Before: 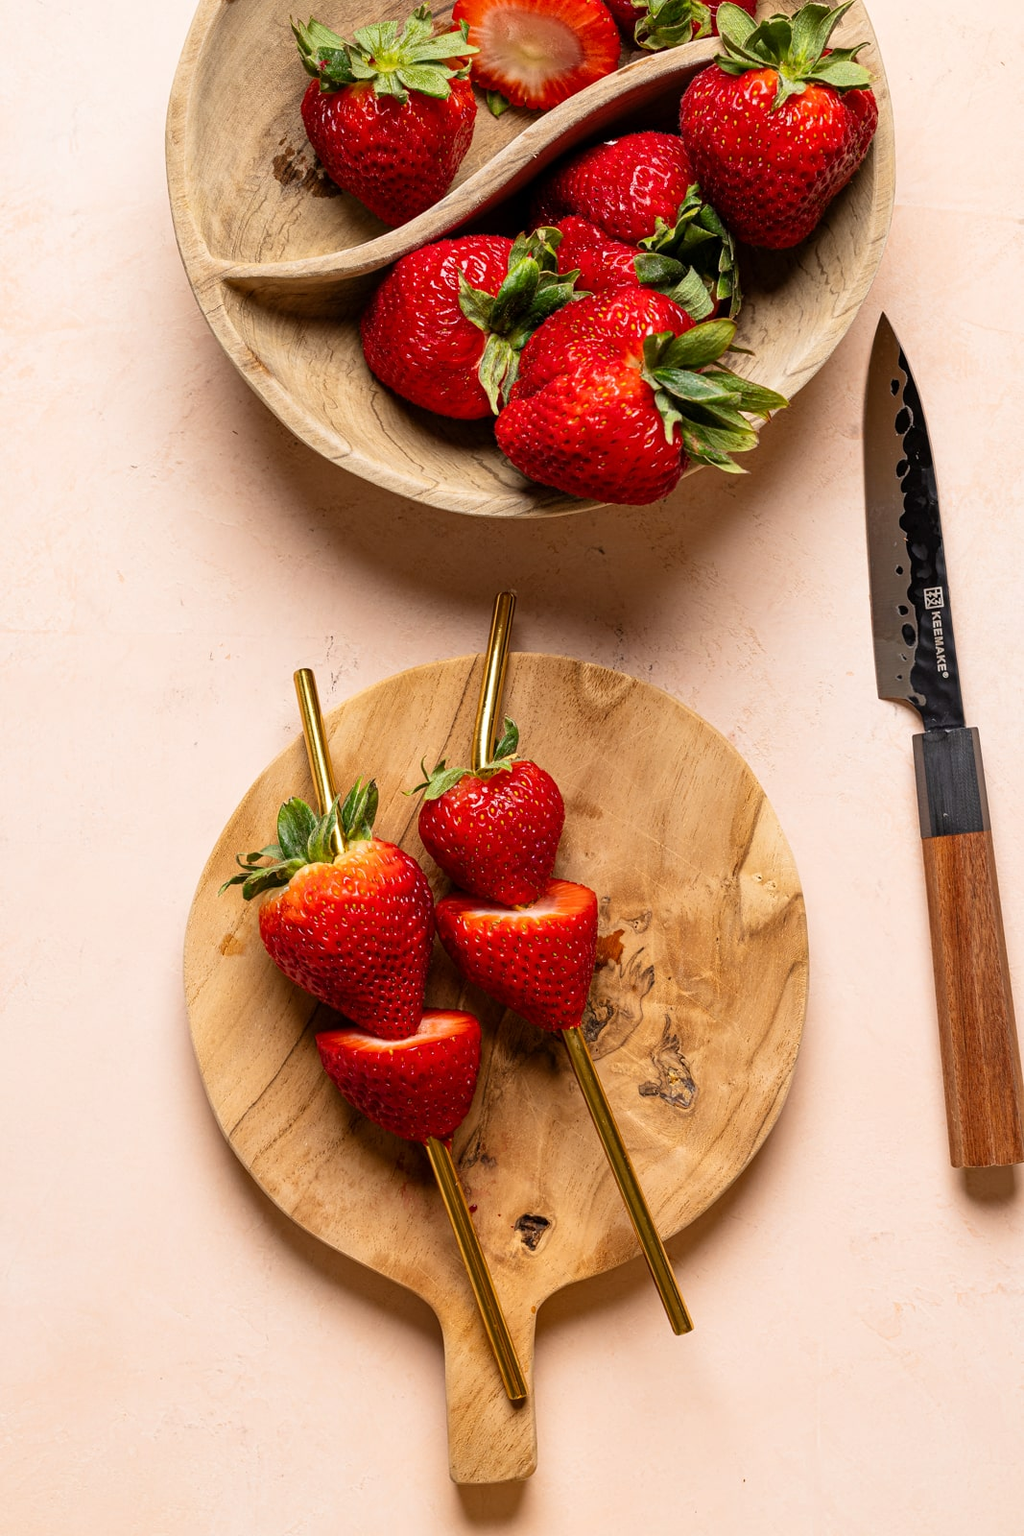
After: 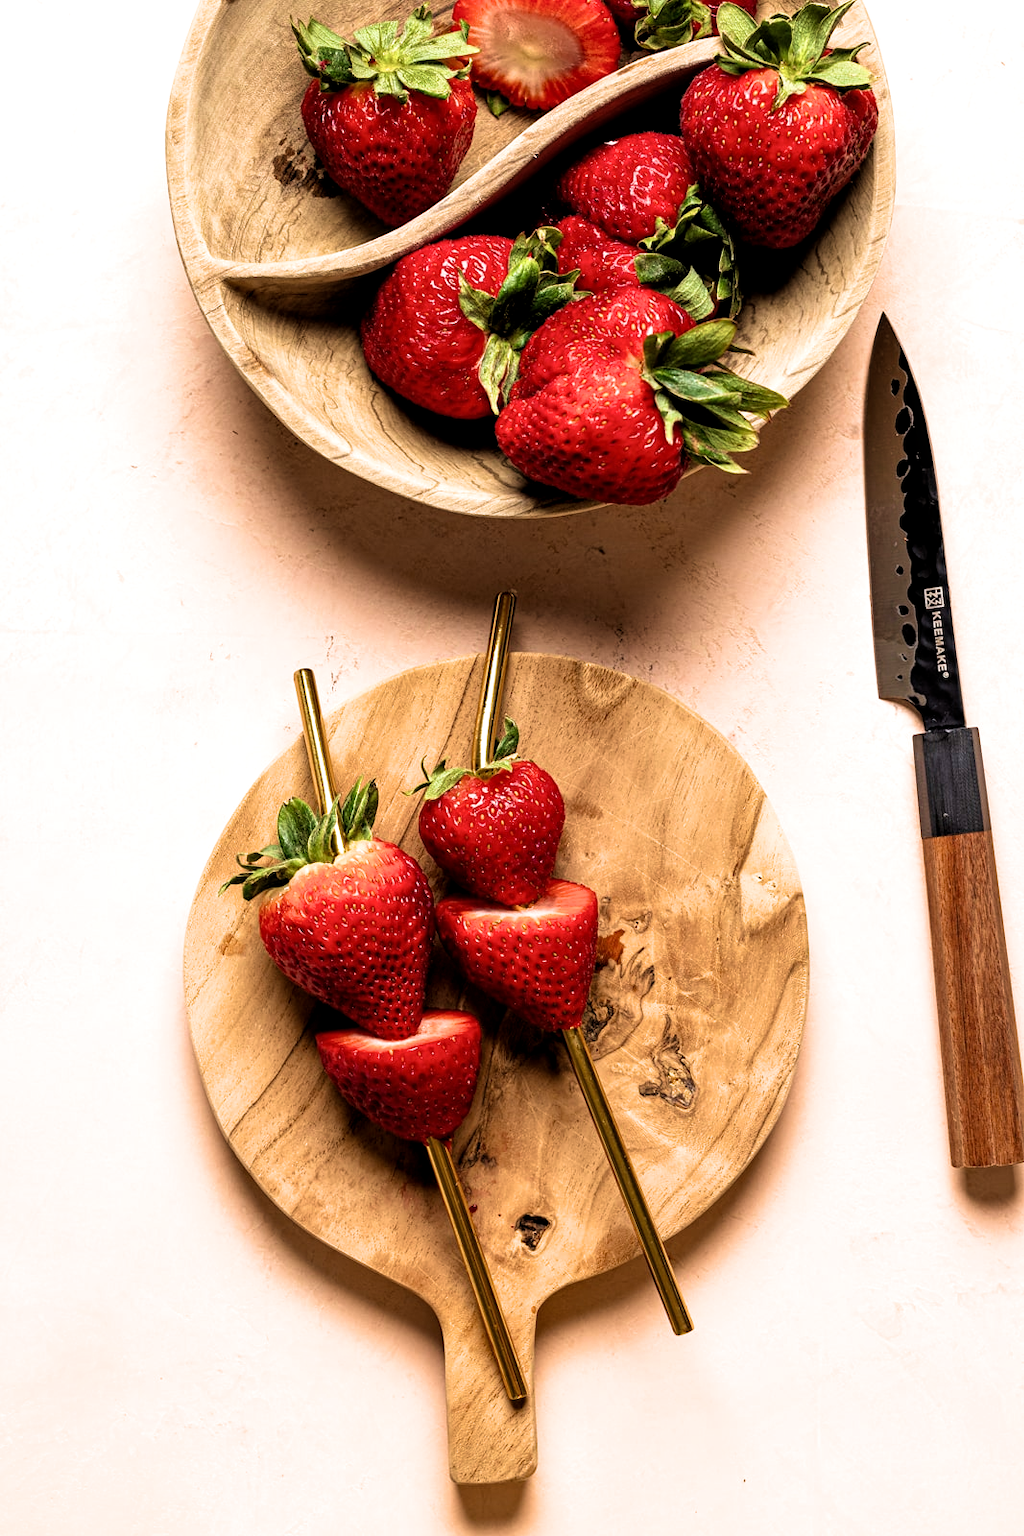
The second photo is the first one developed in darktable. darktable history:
local contrast: highlights 101%, shadows 98%, detail 119%, midtone range 0.2
velvia: strength 44.44%
filmic rgb: black relative exposure -8.27 EV, white relative exposure 2.2 EV, target white luminance 99.889%, hardness 7.07, latitude 74.53%, contrast 1.324, highlights saturation mix -2.96%, shadows ↔ highlights balance 30.53%
